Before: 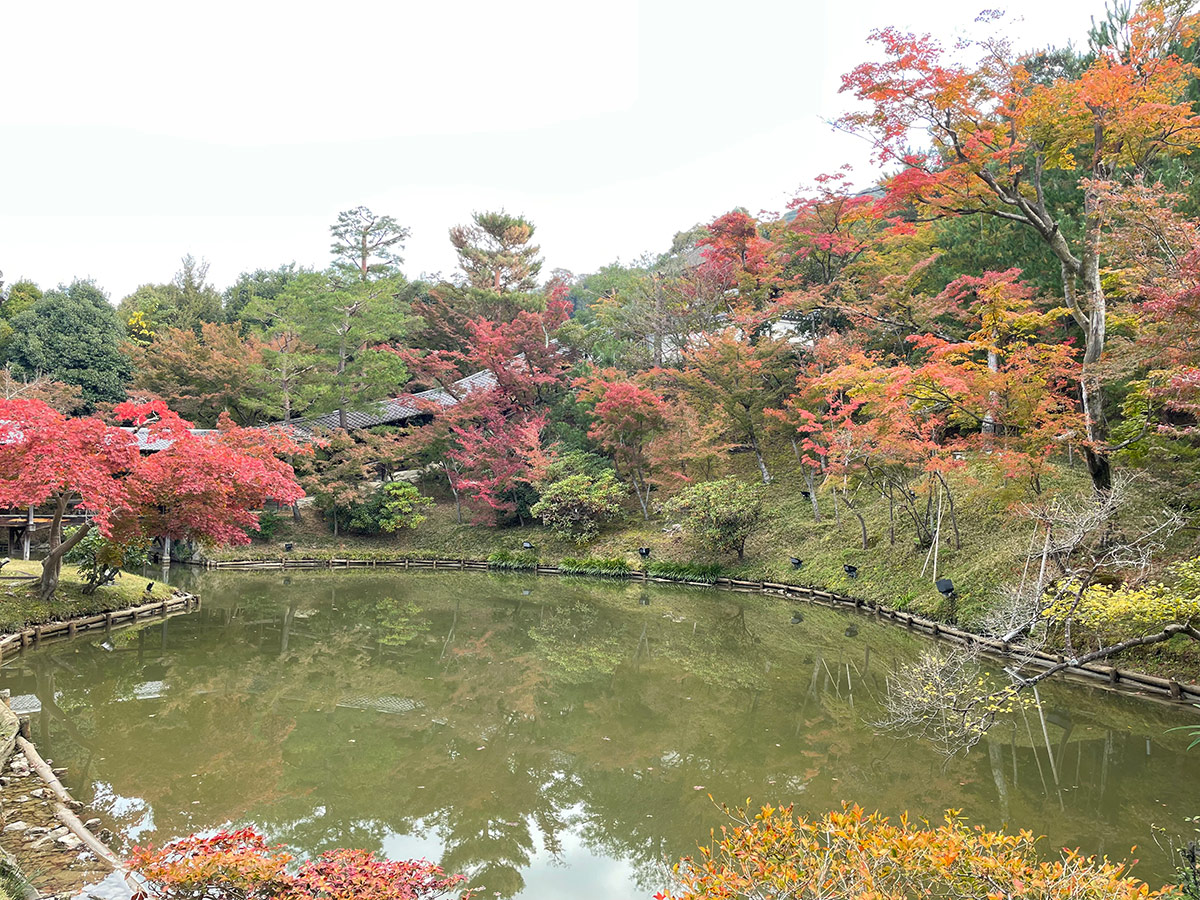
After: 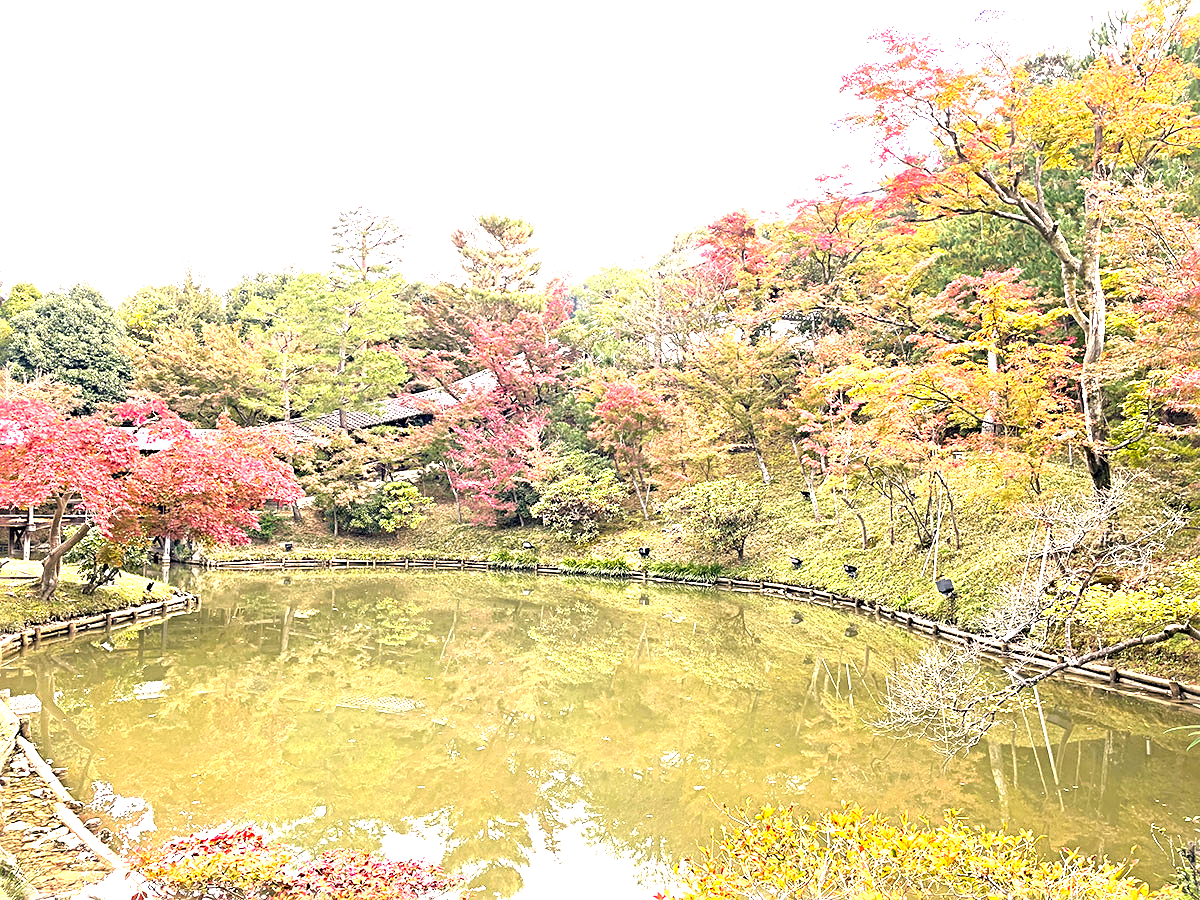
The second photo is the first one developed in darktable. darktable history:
color correction: highlights a* 11.69, highlights b* 12
exposure: black level correction 0, exposure 1.667 EV, compensate highlight preservation false
sharpen: radius 3.967
